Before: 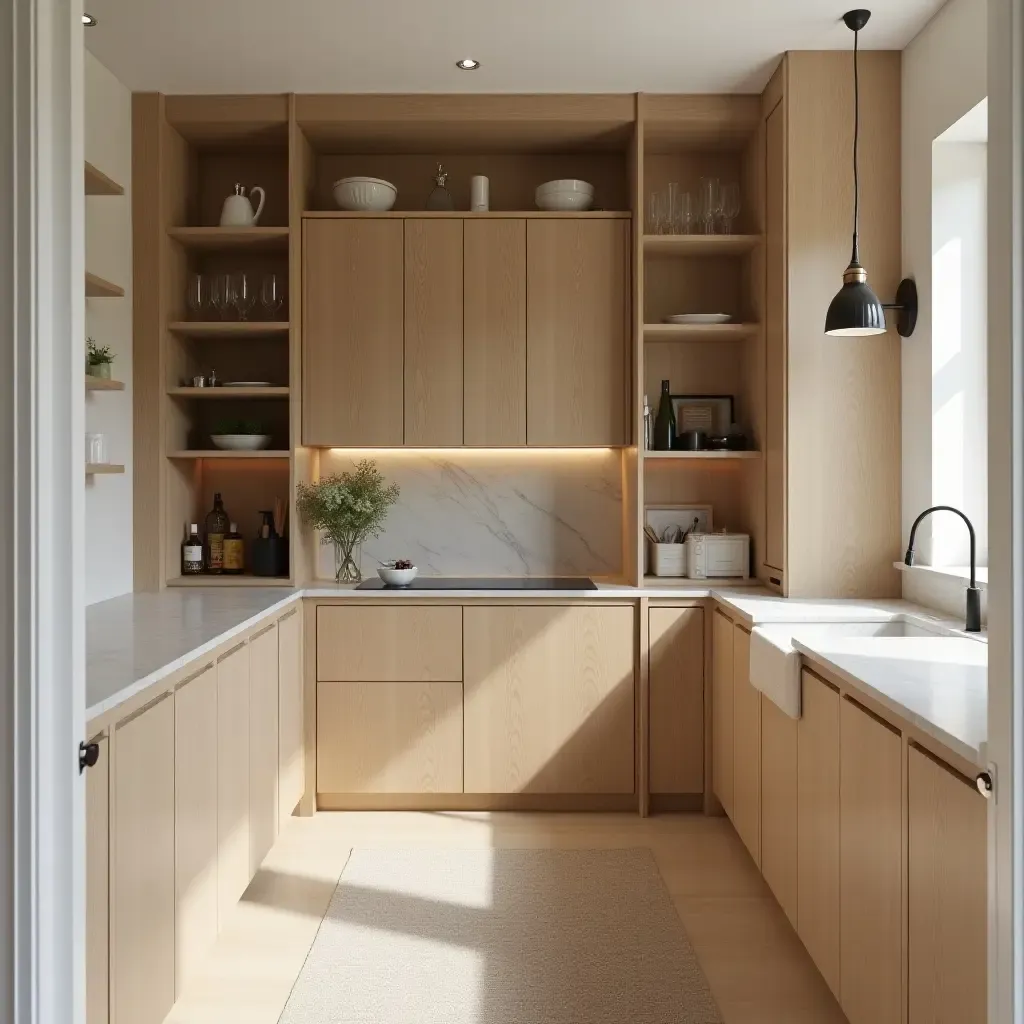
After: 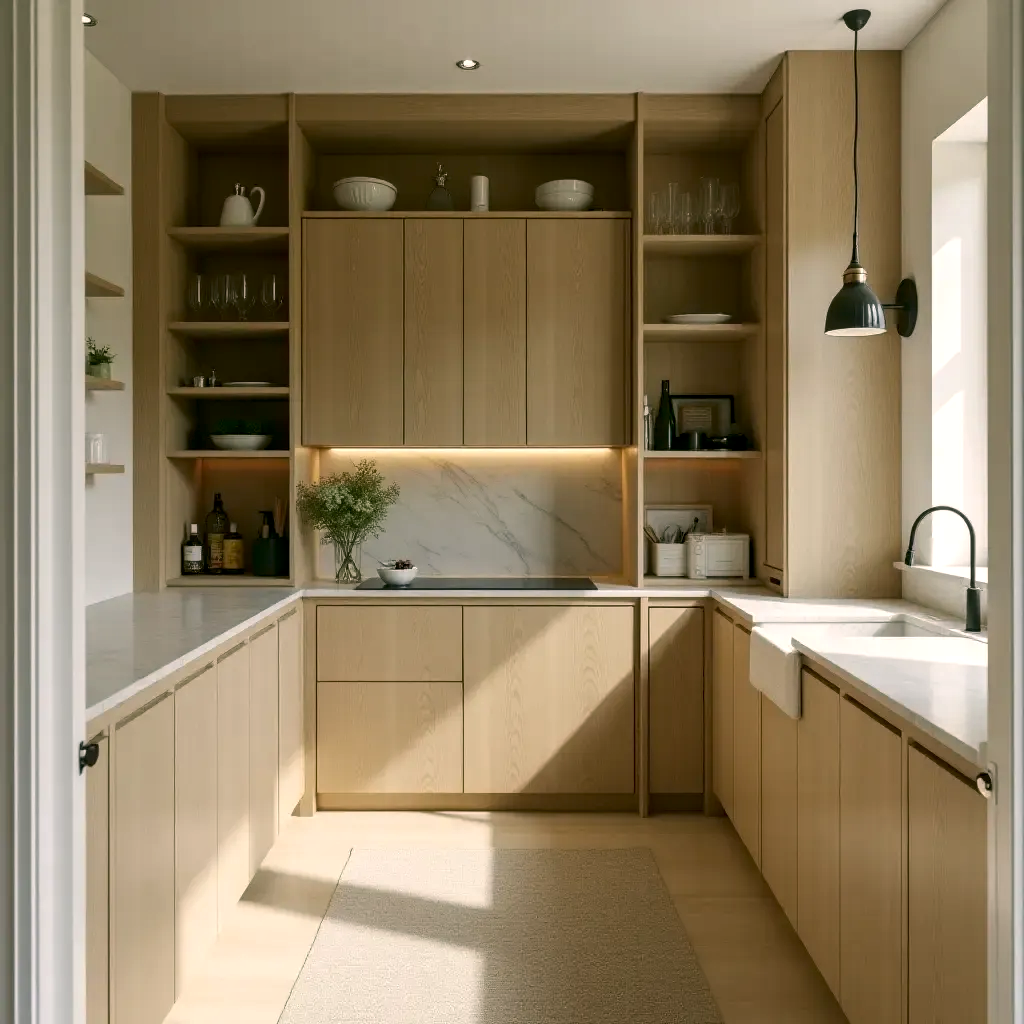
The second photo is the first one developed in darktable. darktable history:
local contrast: on, module defaults
tone equalizer: edges refinement/feathering 500, mask exposure compensation -1.57 EV, preserve details no
contrast brightness saturation: contrast 0.032, brightness -0.043
color correction: highlights a* 4.23, highlights b* 4.99, shadows a* -7.66, shadows b* 5.05
